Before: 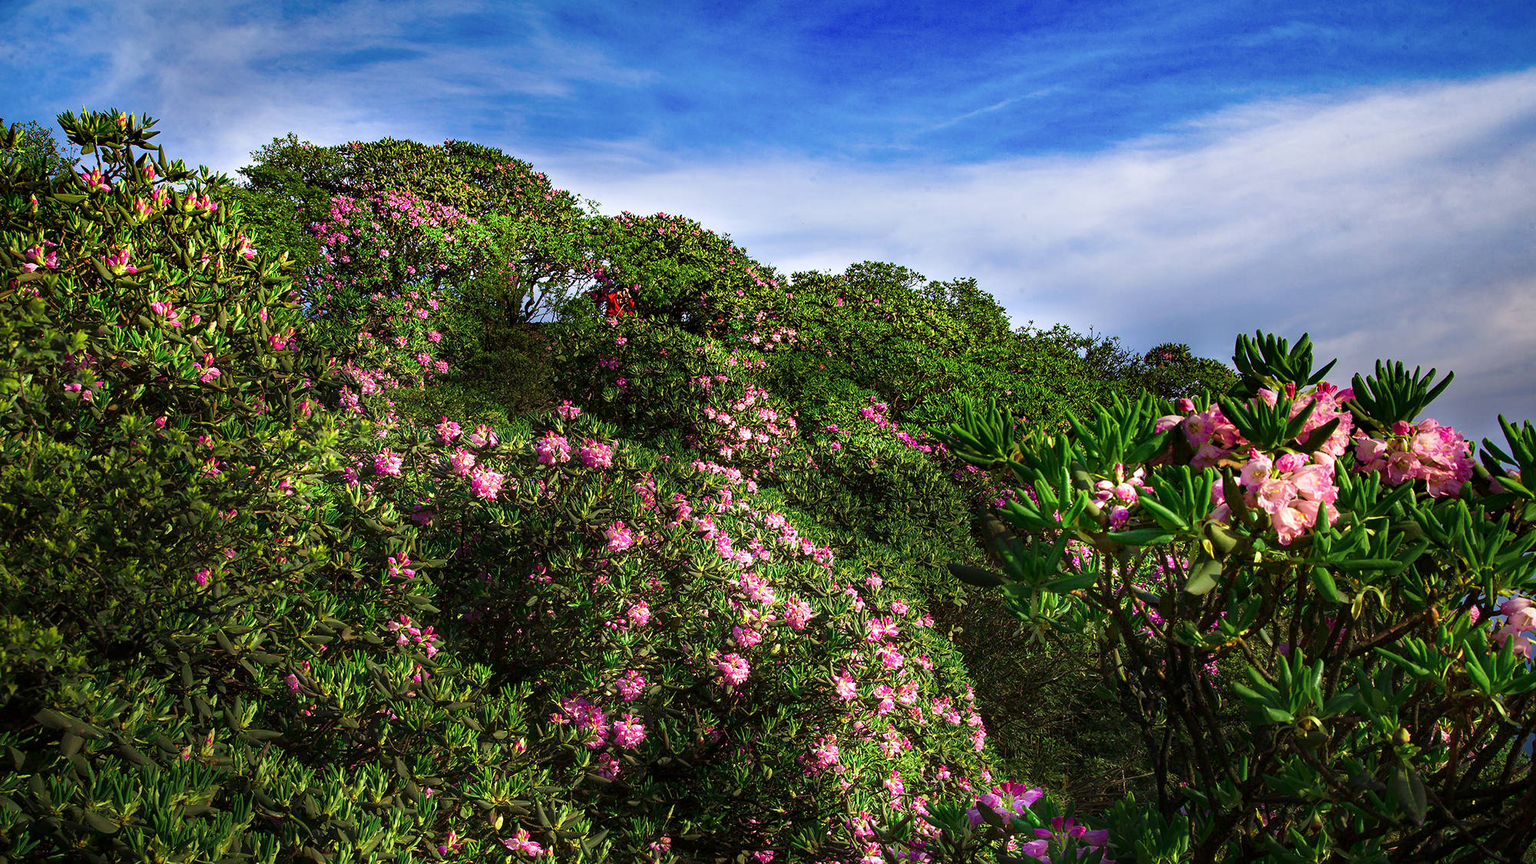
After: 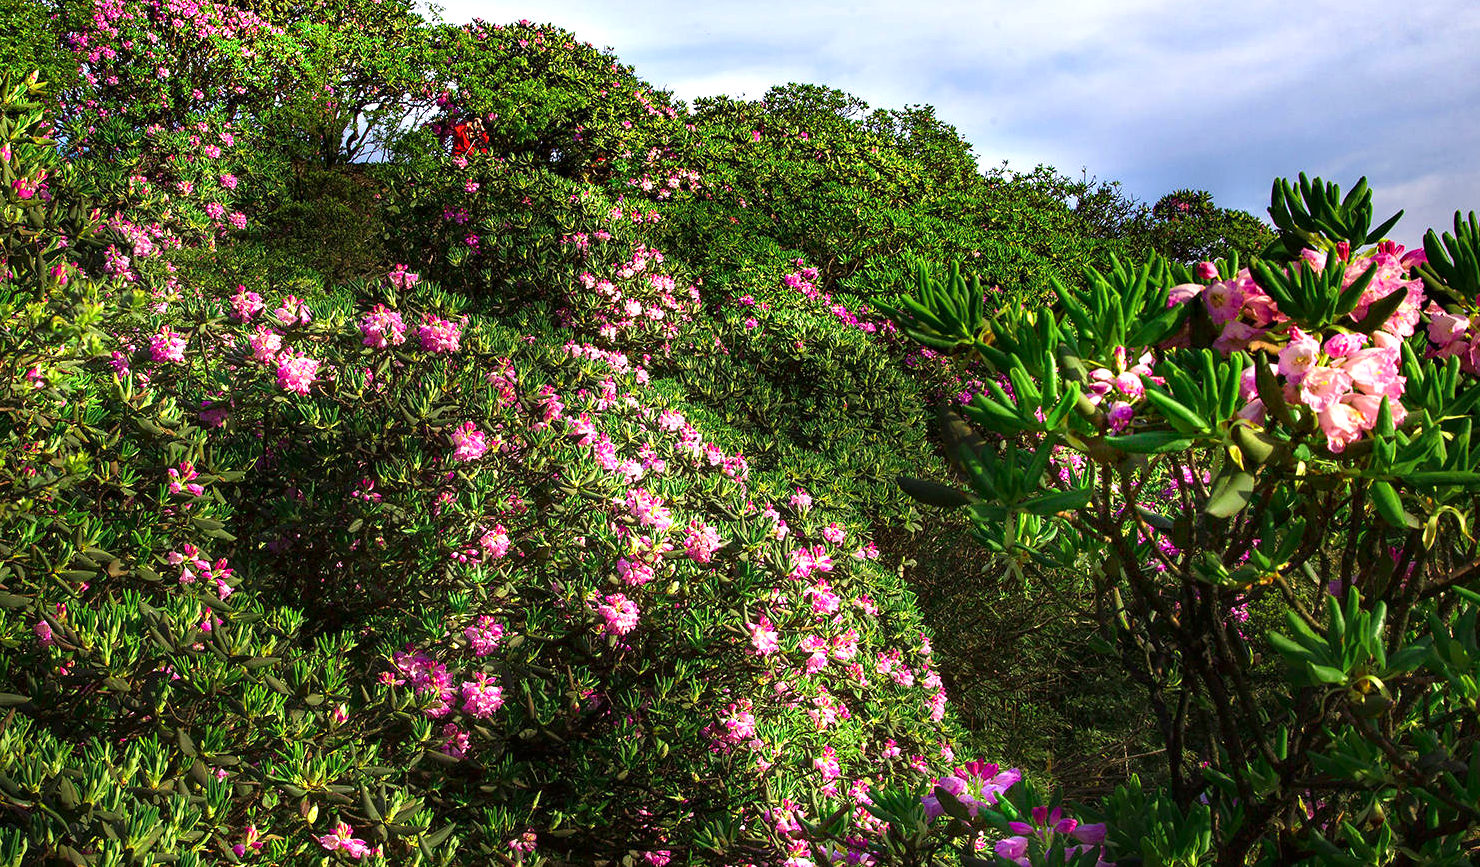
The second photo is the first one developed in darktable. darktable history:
exposure: black level correction 0.001, exposure 0.5 EV, compensate exposure bias true, compensate highlight preservation false
contrast brightness saturation: contrast -0.02, brightness -0.01, saturation 0.03
crop: left 16.871%, top 22.857%, right 9.116%
